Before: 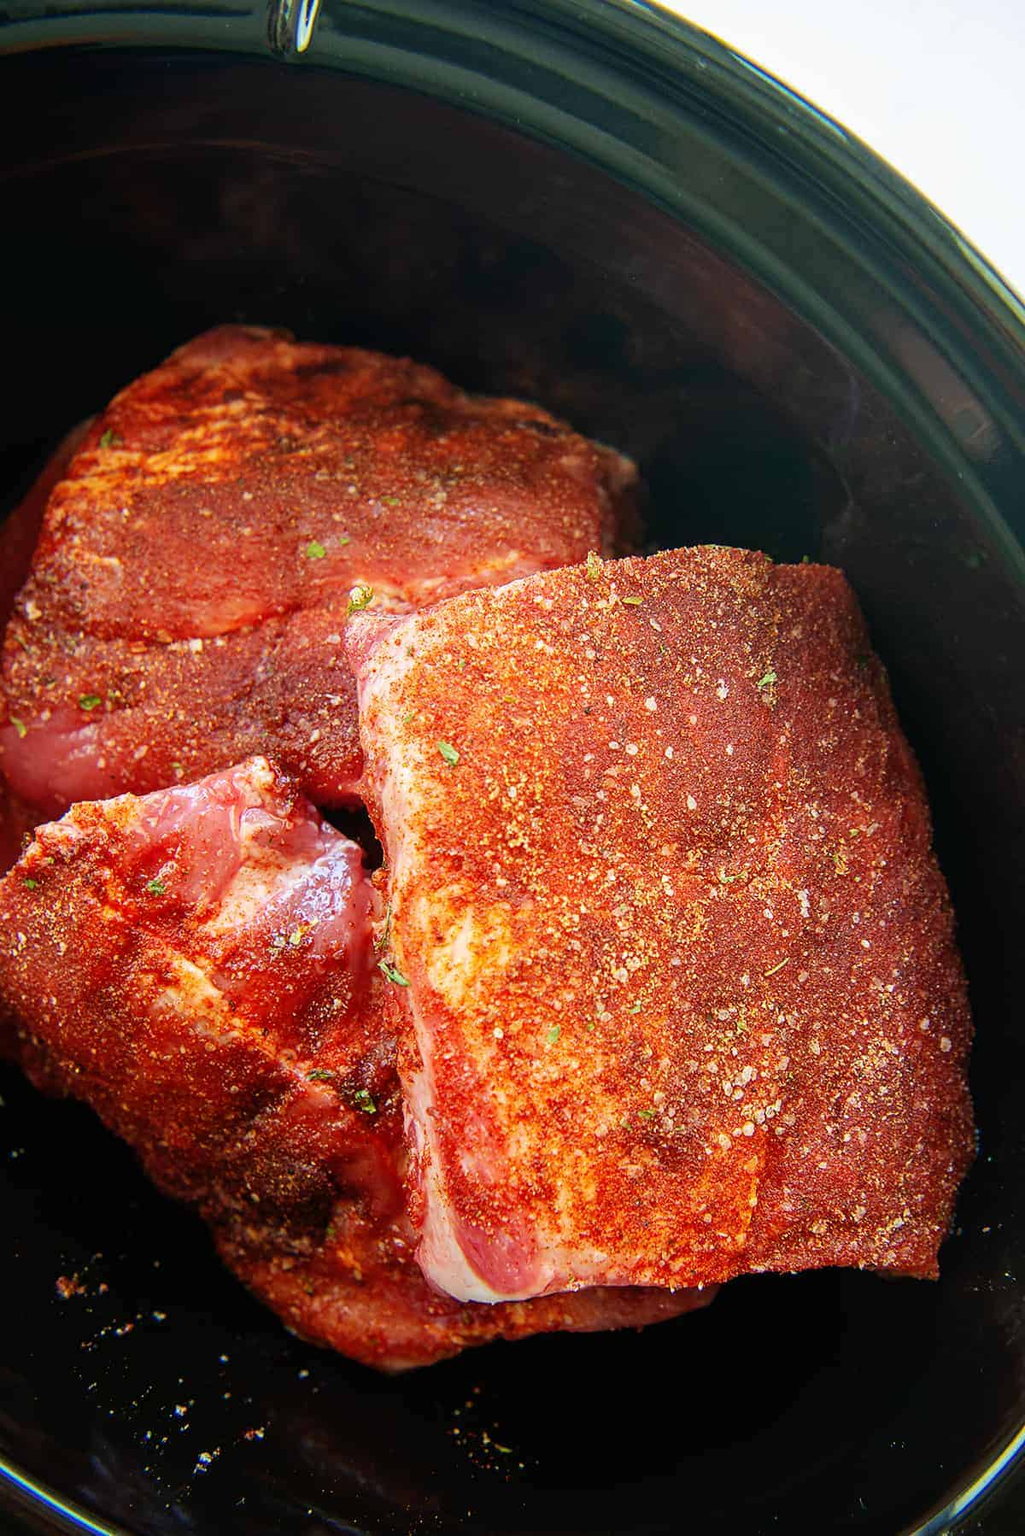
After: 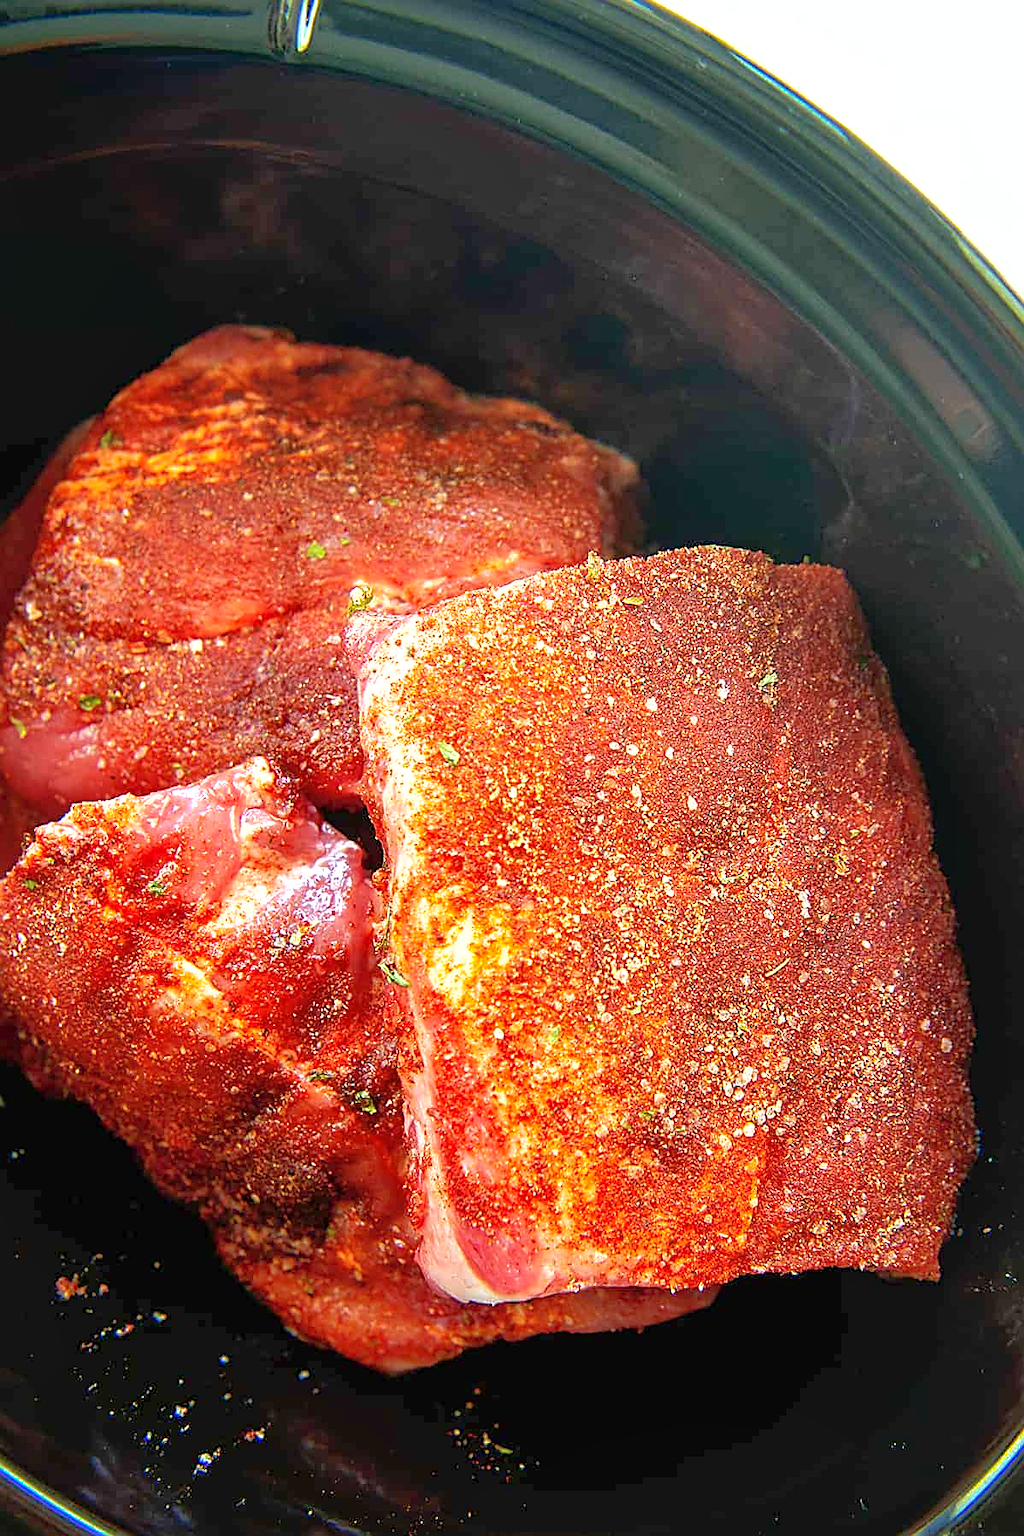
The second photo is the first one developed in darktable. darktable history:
exposure: exposure 0.6 EV, compensate highlight preservation false
sharpen: on, module defaults
shadows and highlights: on, module defaults
